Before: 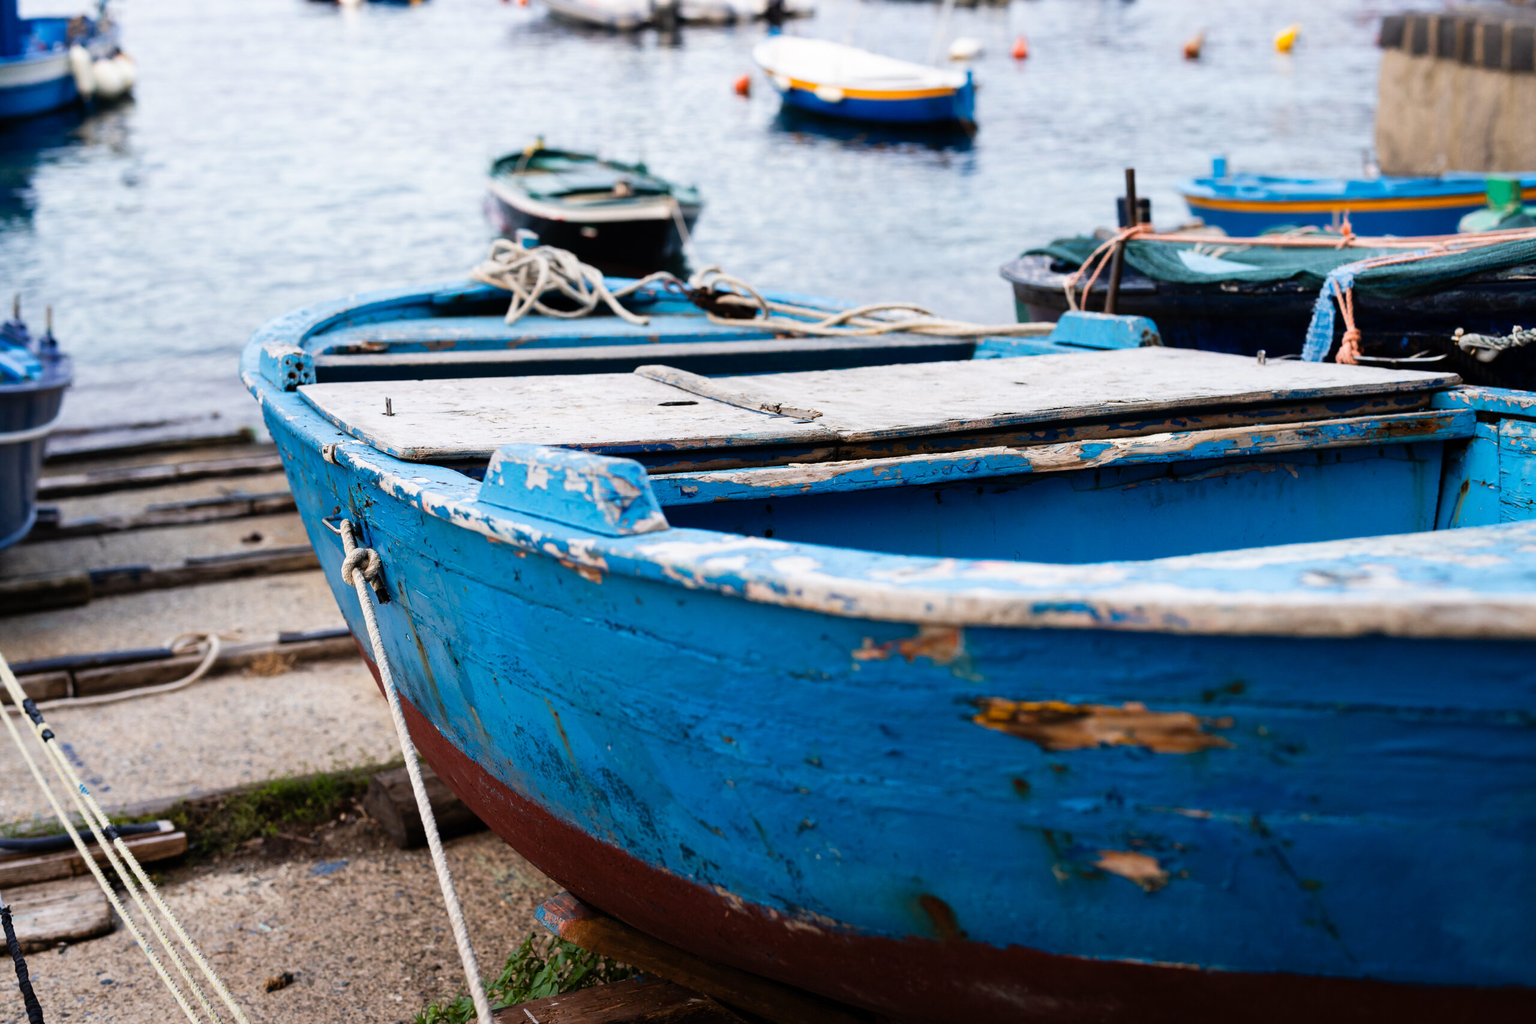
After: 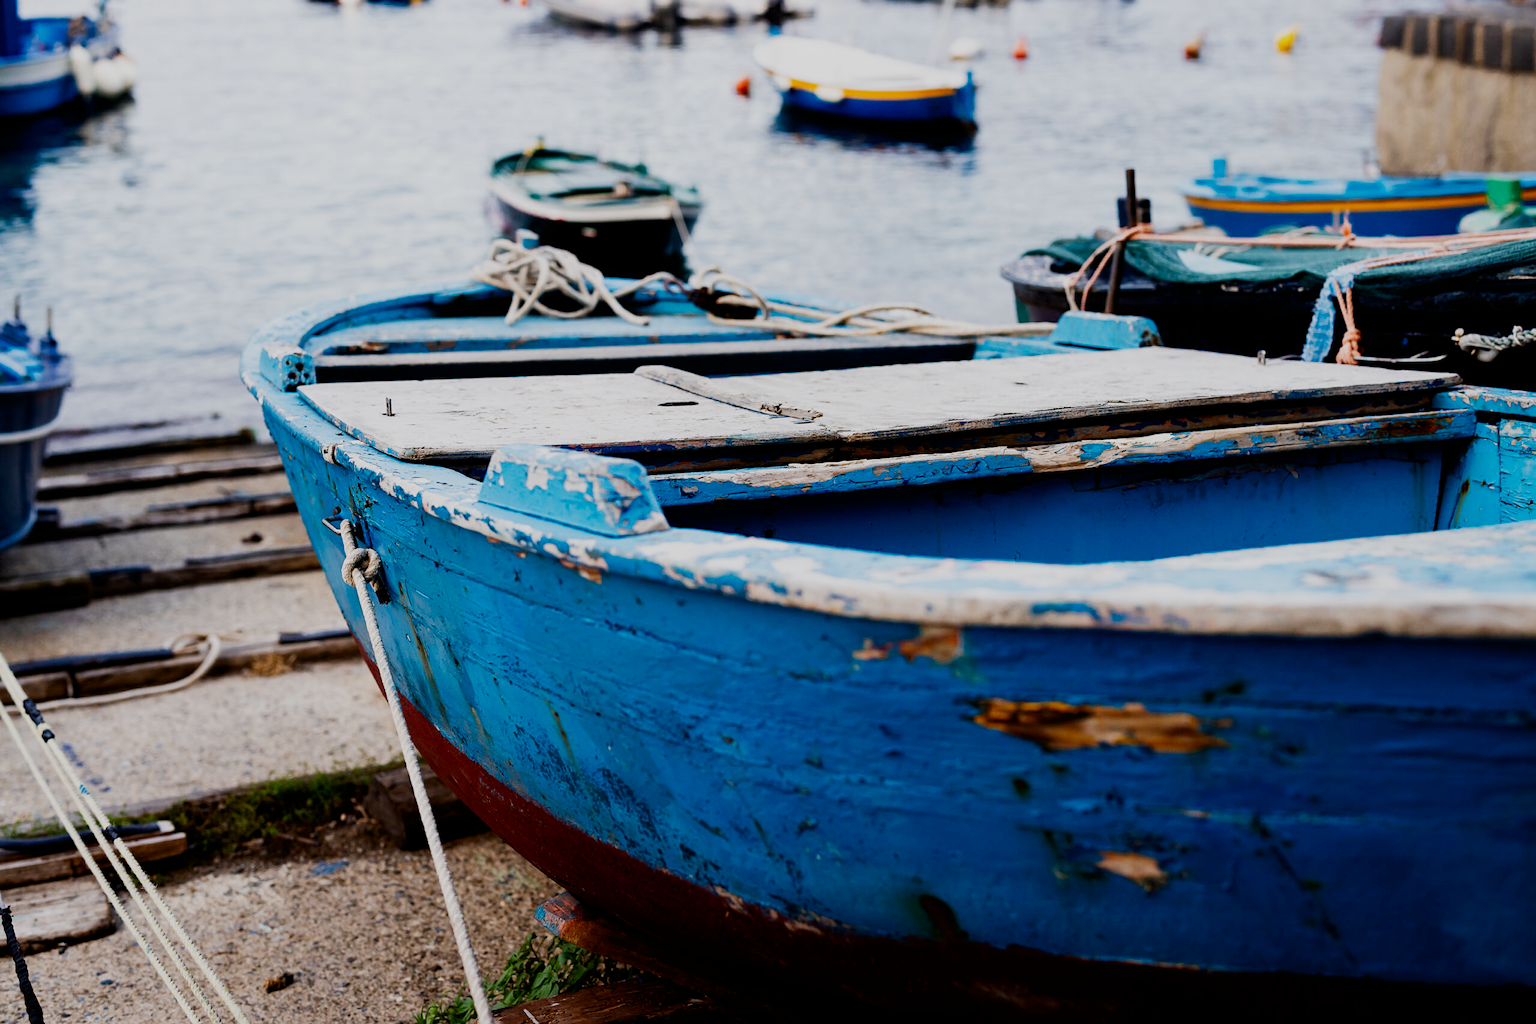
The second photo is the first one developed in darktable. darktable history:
sharpen: amount 0.211
contrast brightness saturation: contrast 0.128, brightness -0.062, saturation 0.153
filmic rgb: black relative exposure -7.65 EV, white relative exposure 4.56 EV, hardness 3.61, preserve chrominance no, color science v5 (2021)
